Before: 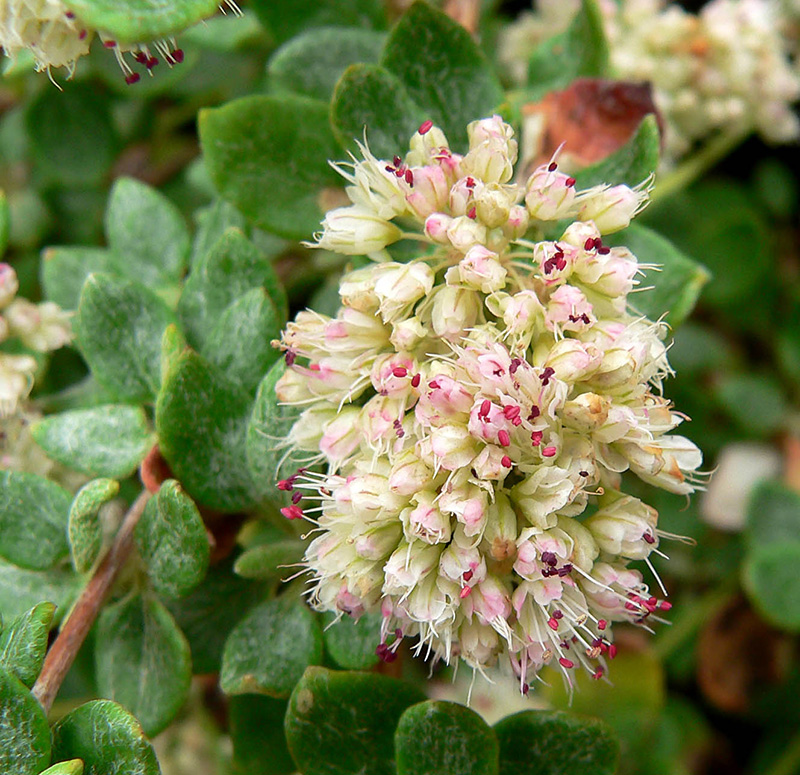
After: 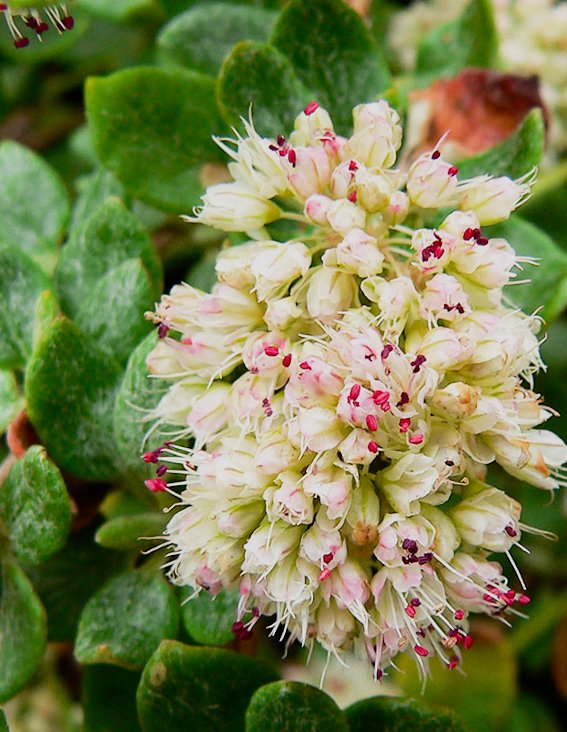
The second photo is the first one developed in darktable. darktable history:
sigmoid: on, module defaults
crop and rotate: angle -3.27°, left 14.277%, top 0.028%, right 10.766%, bottom 0.028%
